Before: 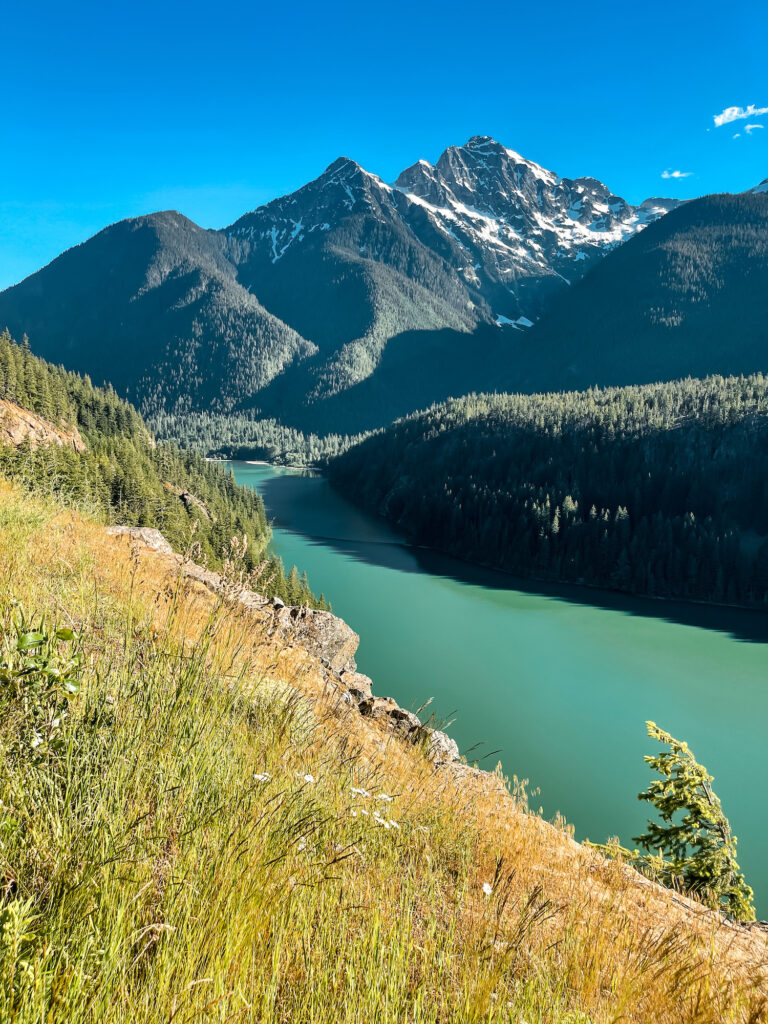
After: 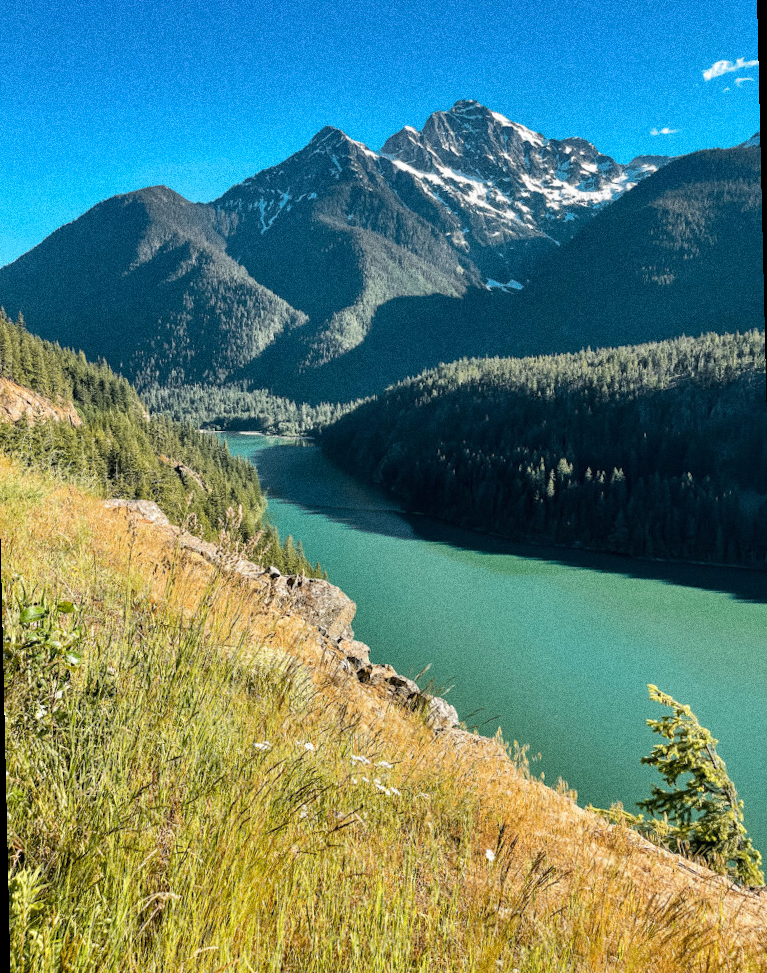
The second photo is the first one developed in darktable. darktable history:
grain: coarseness 0.09 ISO, strength 40%
rotate and perspective: rotation -1.32°, lens shift (horizontal) -0.031, crop left 0.015, crop right 0.985, crop top 0.047, crop bottom 0.982
